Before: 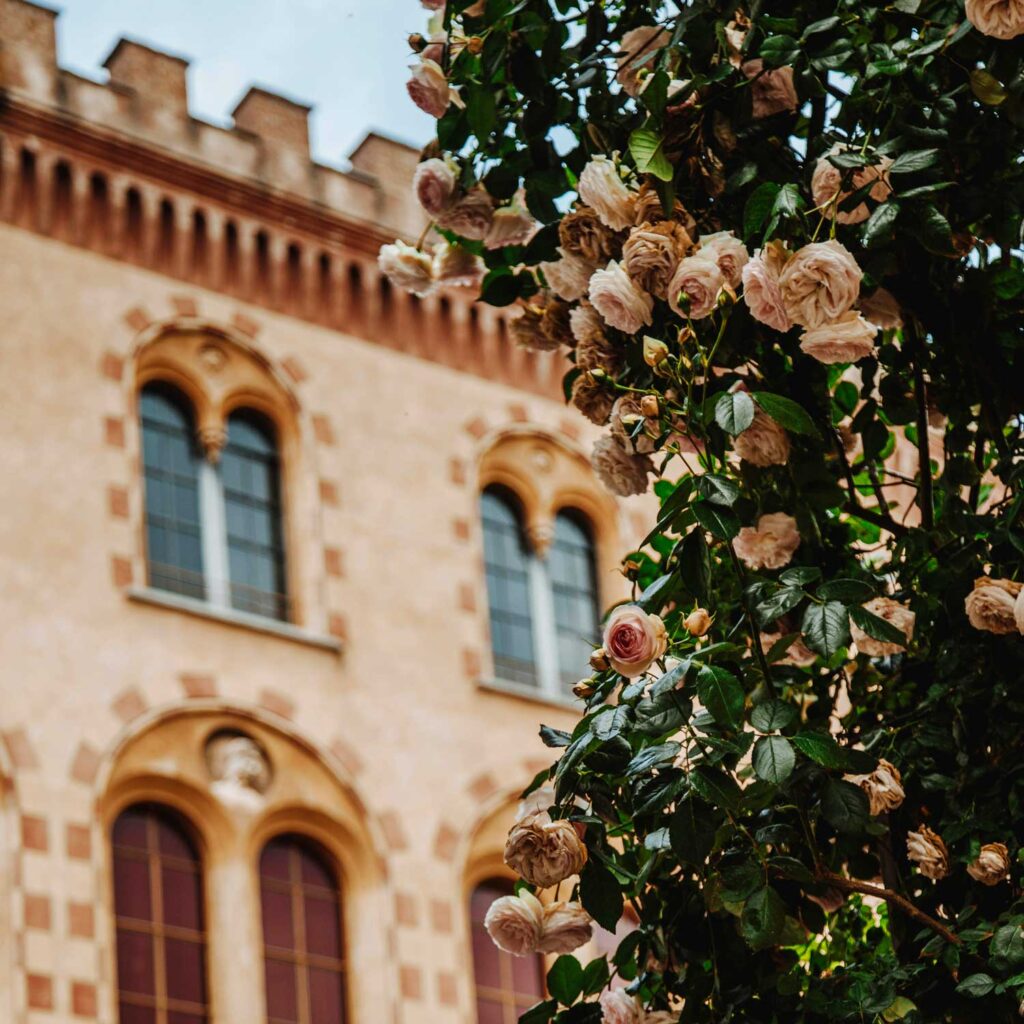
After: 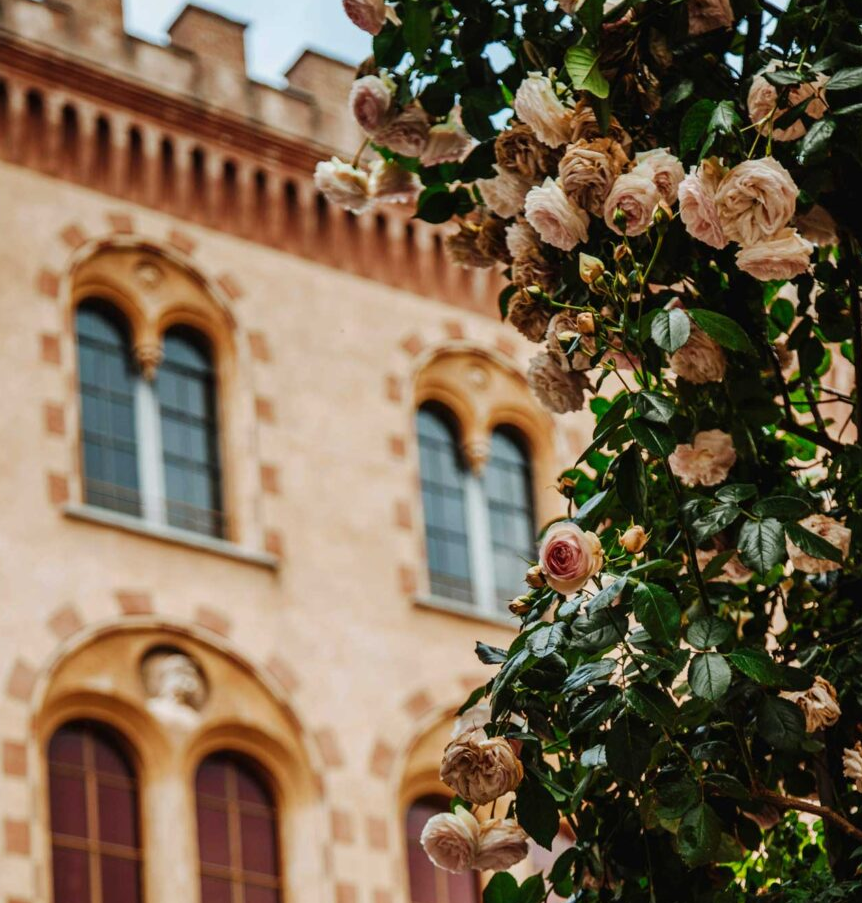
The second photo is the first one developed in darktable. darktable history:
crop: left 6.257%, top 8.124%, right 9.537%, bottom 3.595%
